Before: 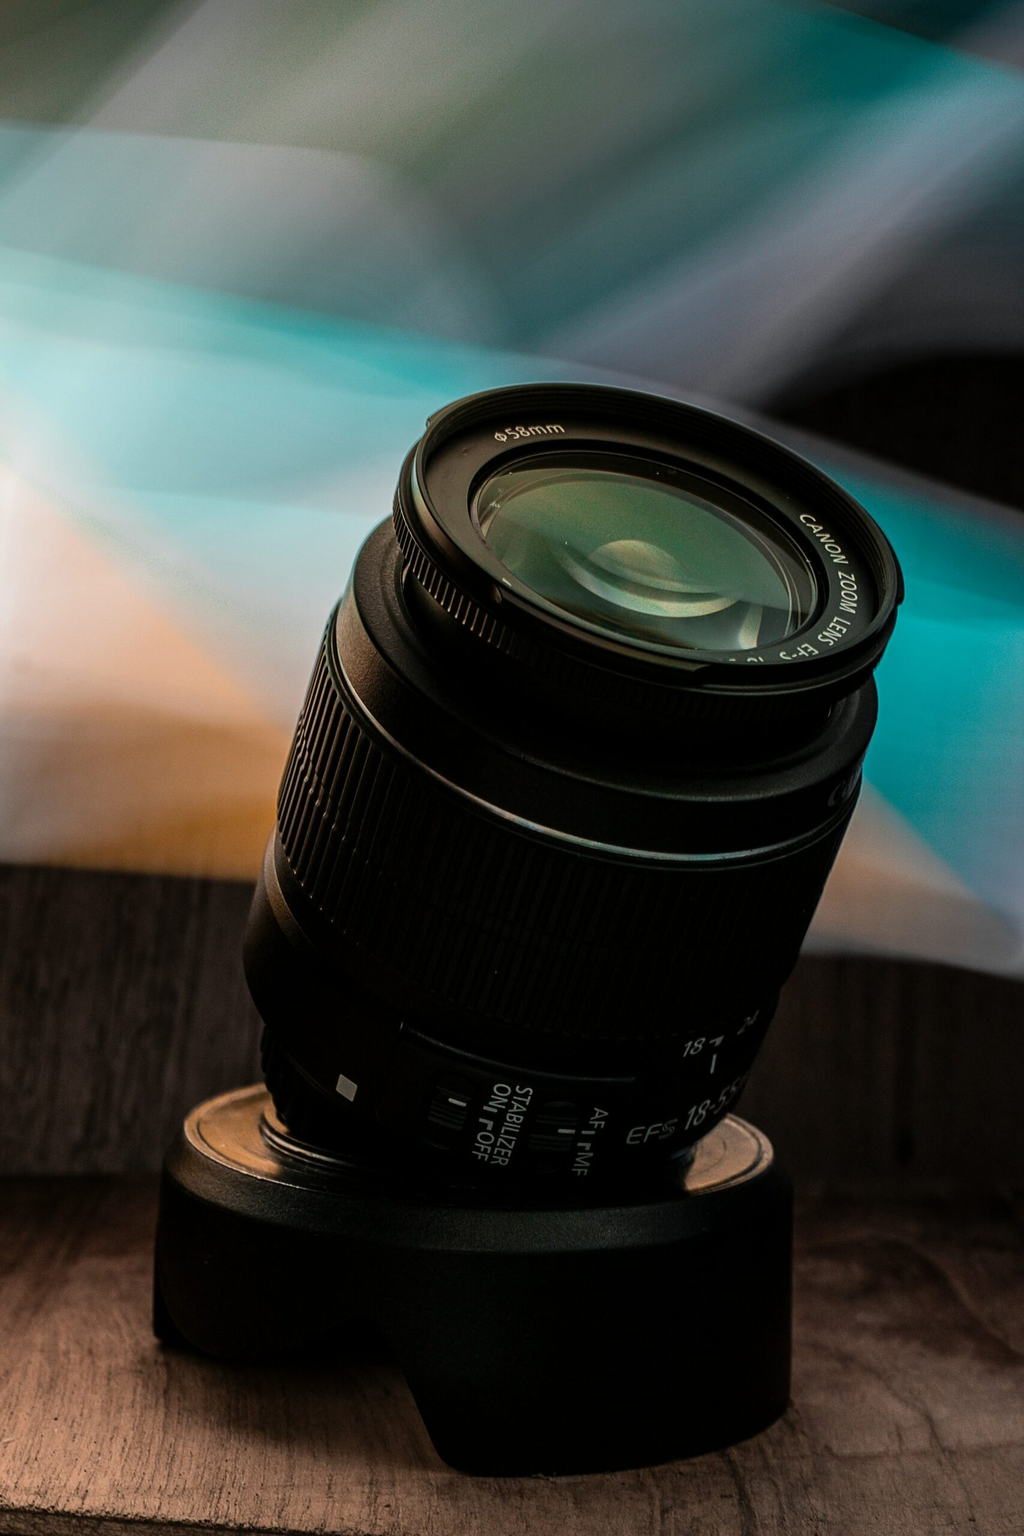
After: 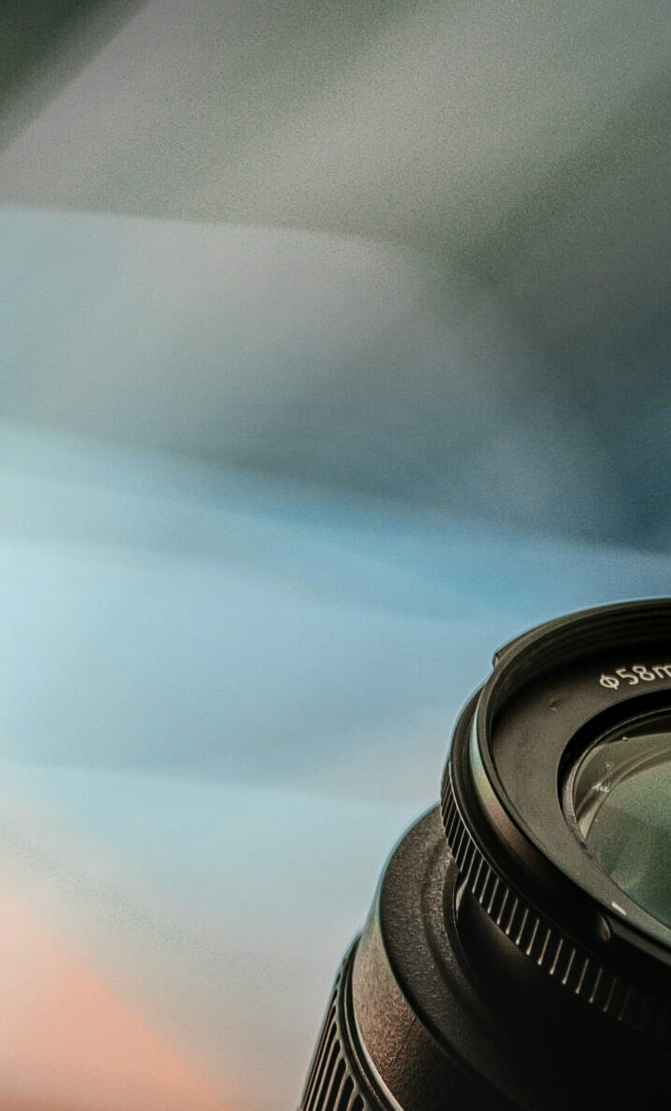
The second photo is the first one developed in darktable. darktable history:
local contrast: highlights 0%, shadows 0%, detail 133%
crop and rotate: left 10.817%, top 0.062%, right 47.194%, bottom 53.626%
tone curve: curves: ch0 [(0, 0) (0.23, 0.205) (0.486, 0.52) (0.822, 0.825) (0.994, 0.955)]; ch1 [(0, 0) (0.226, 0.261) (0.379, 0.442) (0.469, 0.472) (0.495, 0.495) (0.514, 0.504) (0.561, 0.568) (0.59, 0.612) (1, 1)]; ch2 [(0, 0) (0.269, 0.299) (0.459, 0.441) (0.498, 0.499) (0.523, 0.52) (0.586, 0.569) (0.635, 0.617) (0.659, 0.681) (0.718, 0.764) (1, 1)], color space Lab, independent channels, preserve colors none
